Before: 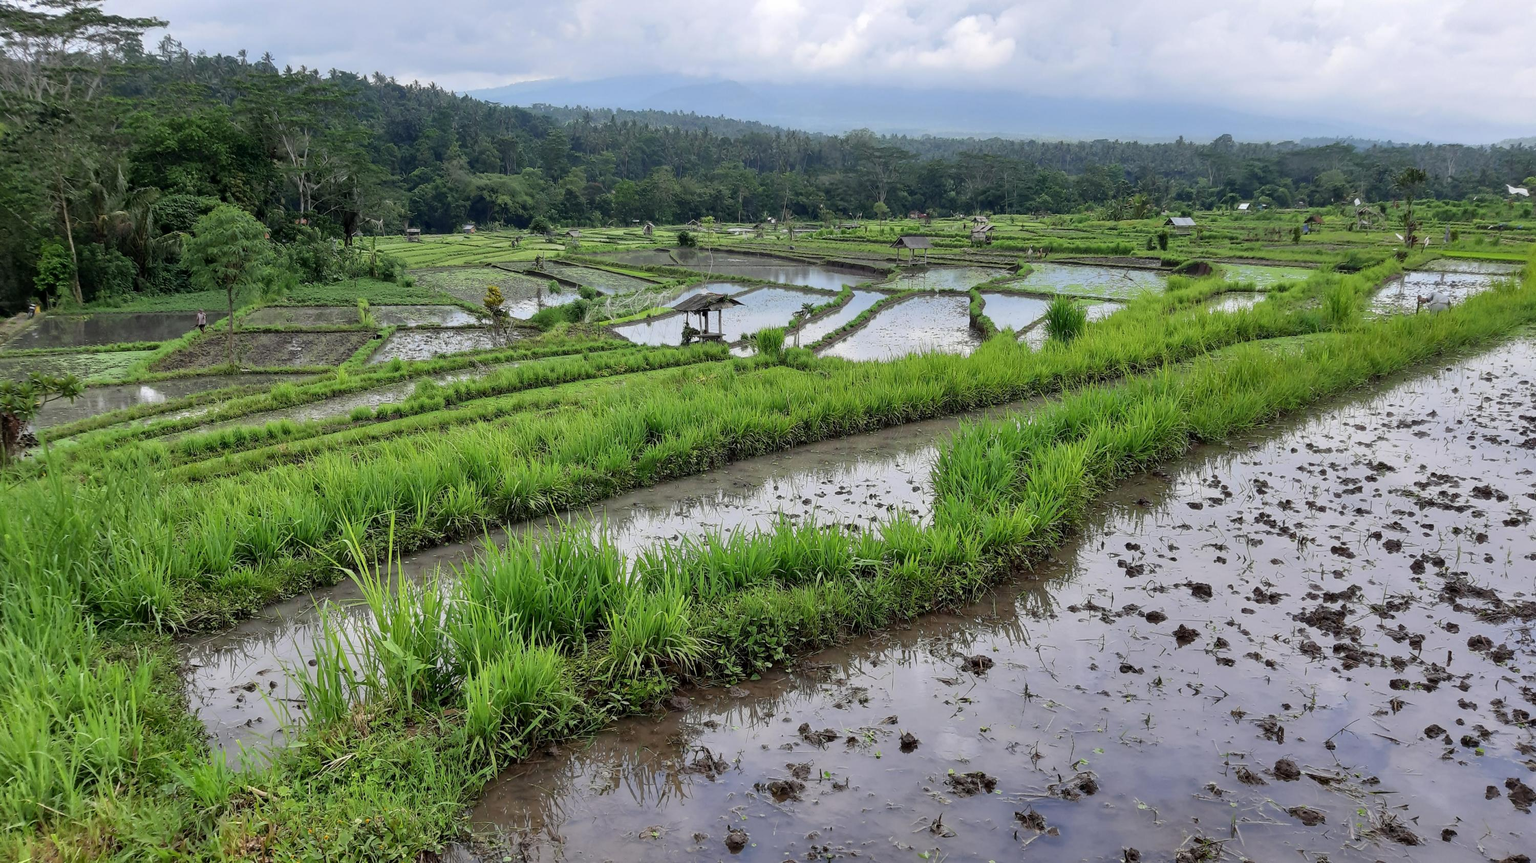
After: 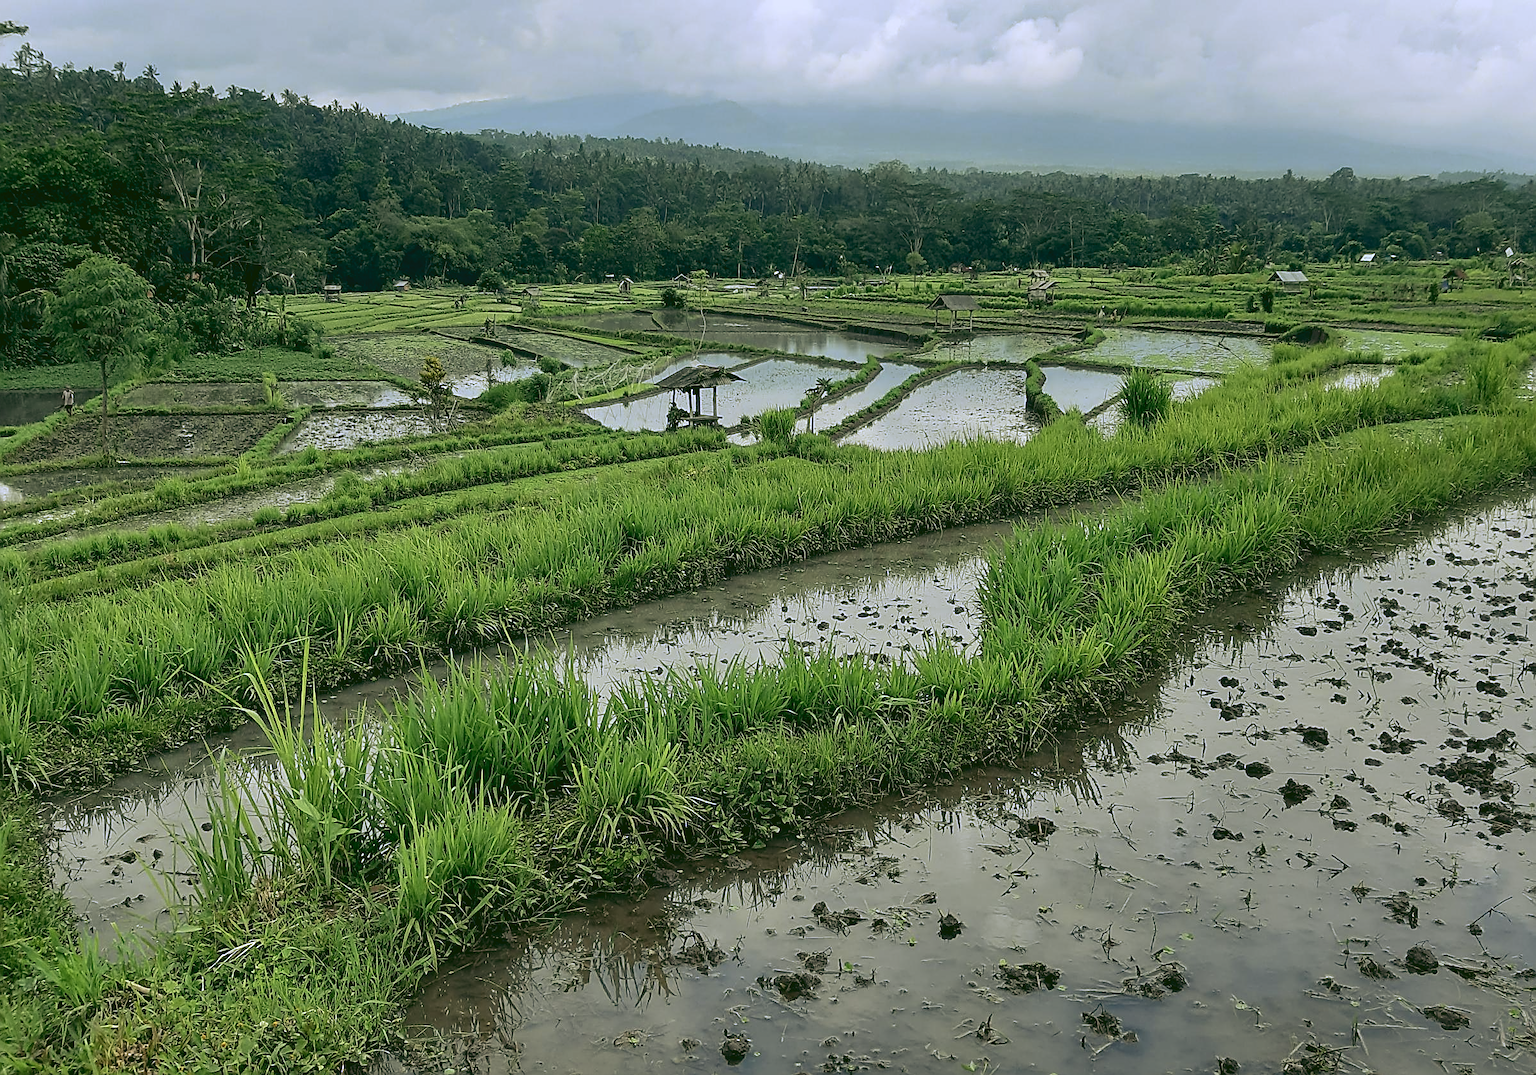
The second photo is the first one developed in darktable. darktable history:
contrast brightness saturation: contrast 0.11, saturation -0.17
crop and rotate: left 9.597%, right 10.195%
rgb curve: curves: ch0 [(0.123, 0.061) (0.995, 0.887)]; ch1 [(0.06, 0.116) (1, 0.906)]; ch2 [(0, 0) (0.824, 0.69) (1, 1)], mode RGB, independent channels, compensate middle gray true
sharpen: amount 1
